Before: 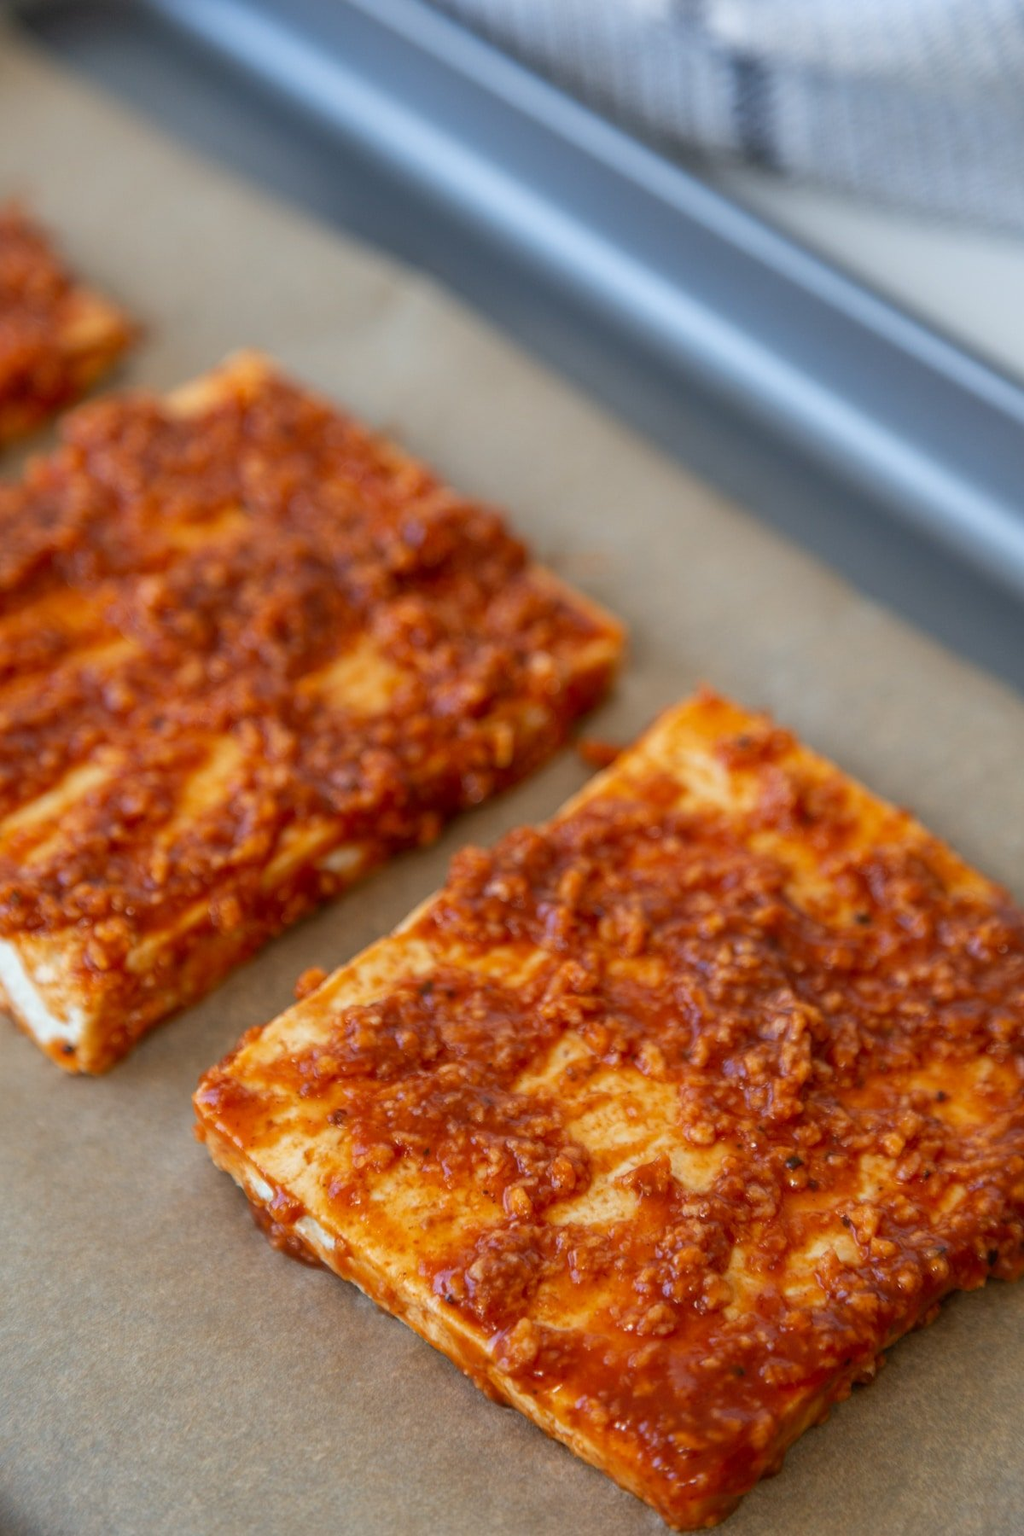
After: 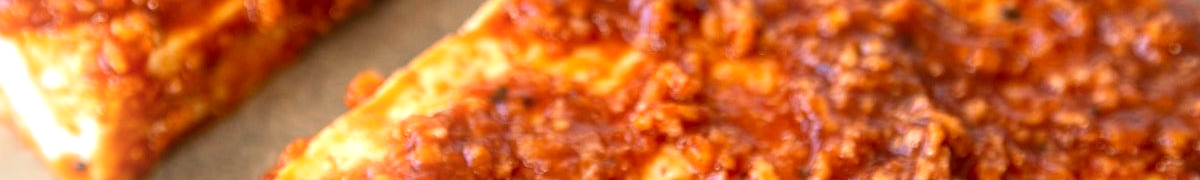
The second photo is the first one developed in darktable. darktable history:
crop and rotate: top 59.084%, bottom 30.916%
exposure: black level correction 0.001, exposure 0.5 EV, compensate exposure bias true, compensate highlight preservation false
bloom: size 9%, threshold 100%, strength 7%
tone equalizer: -8 EV -0.417 EV, -7 EV -0.389 EV, -6 EV -0.333 EV, -5 EV -0.222 EV, -3 EV 0.222 EV, -2 EV 0.333 EV, -1 EV 0.389 EV, +0 EV 0.417 EV, edges refinement/feathering 500, mask exposure compensation -1.57 EV, preserve details no
